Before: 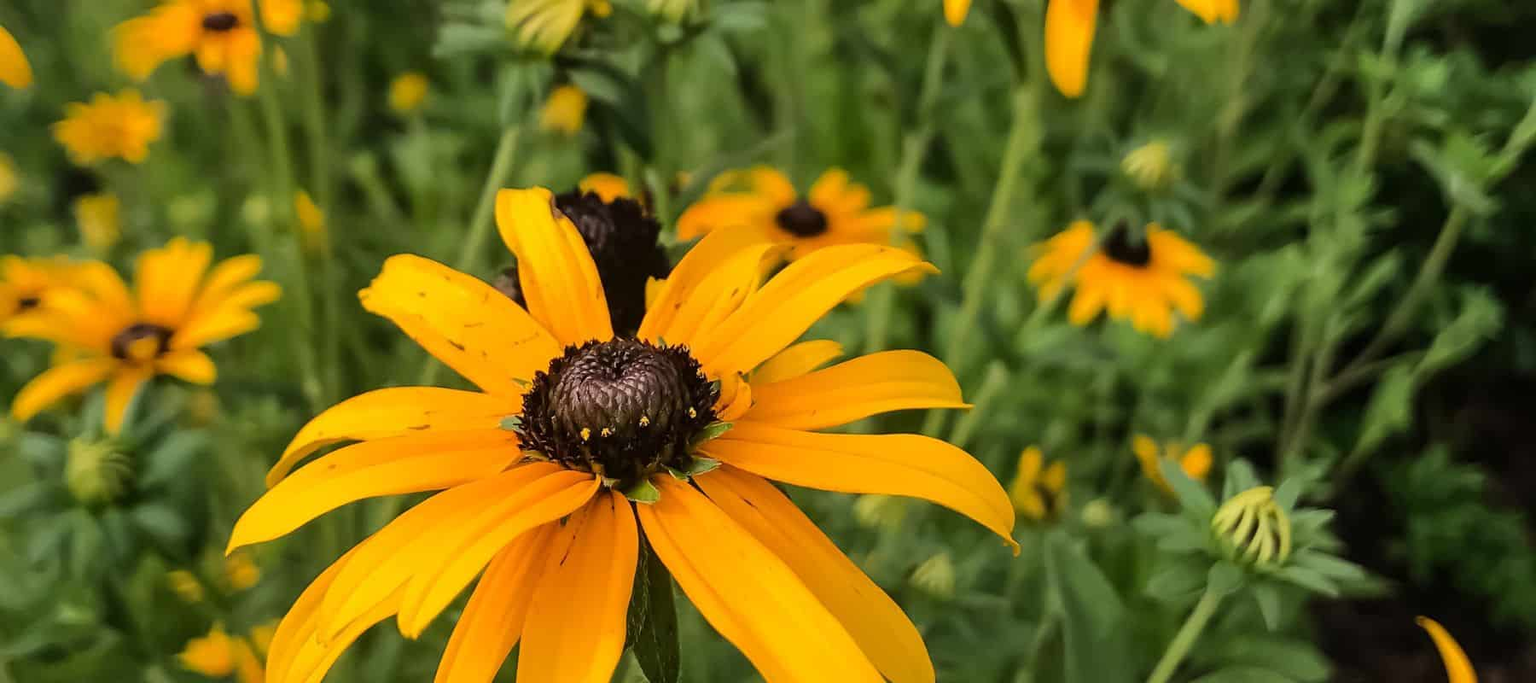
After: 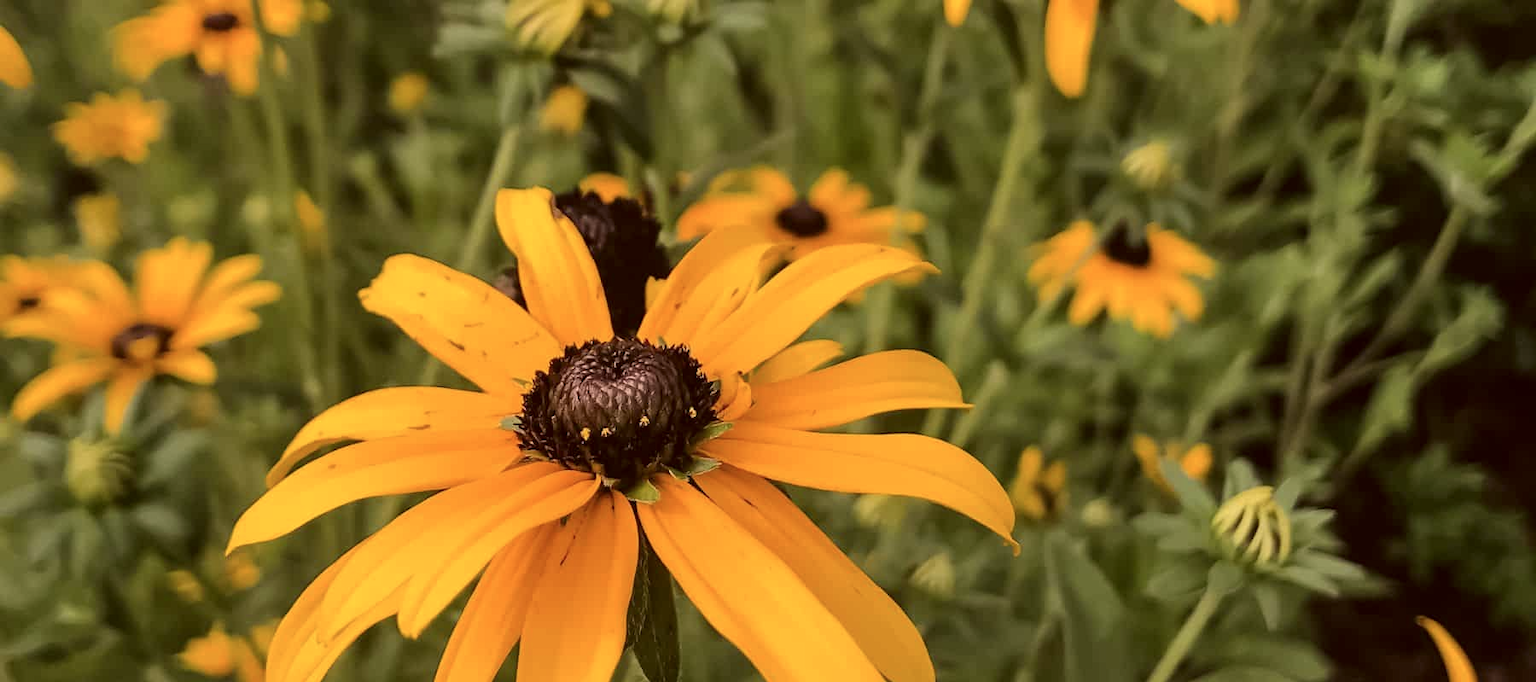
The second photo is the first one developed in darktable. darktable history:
color correction: highlights a* 10.2, highlights b* 9.67, shadows a* 8.67, shadows b* 8.6, saturation 0.783
